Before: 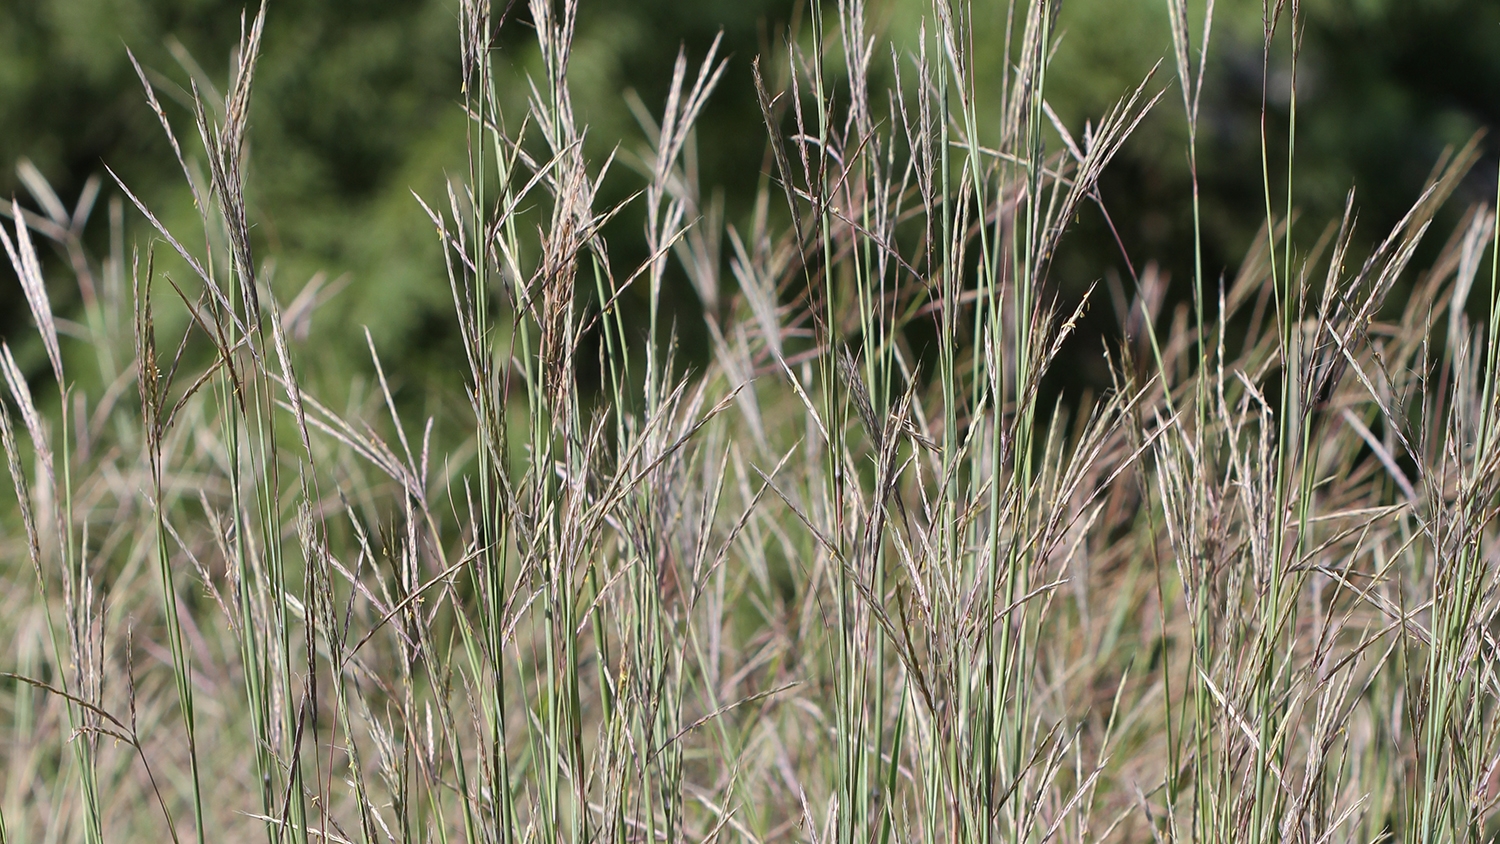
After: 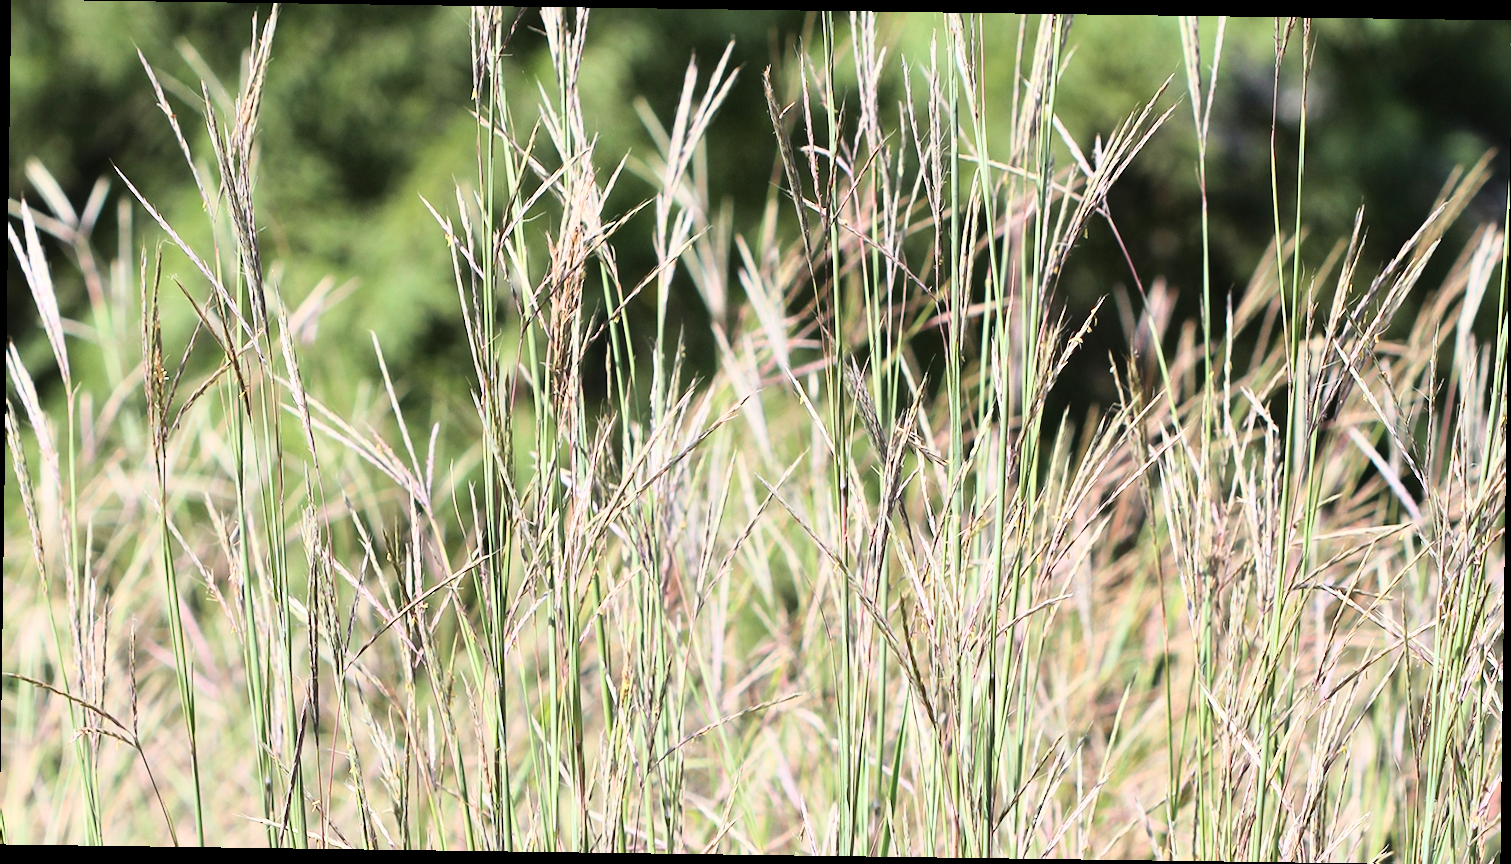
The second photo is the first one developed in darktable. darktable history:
rotate and perspective: rotation 0.8°, automatic cropping off
base curve: curves: ch0 [(0, 0) (0.018, 0.026) (0.143, 0.37) (0.33, 0.731) (0.458, 0.853) (0.735, 0.965) (0.905, 0.986) (1, 1)]
